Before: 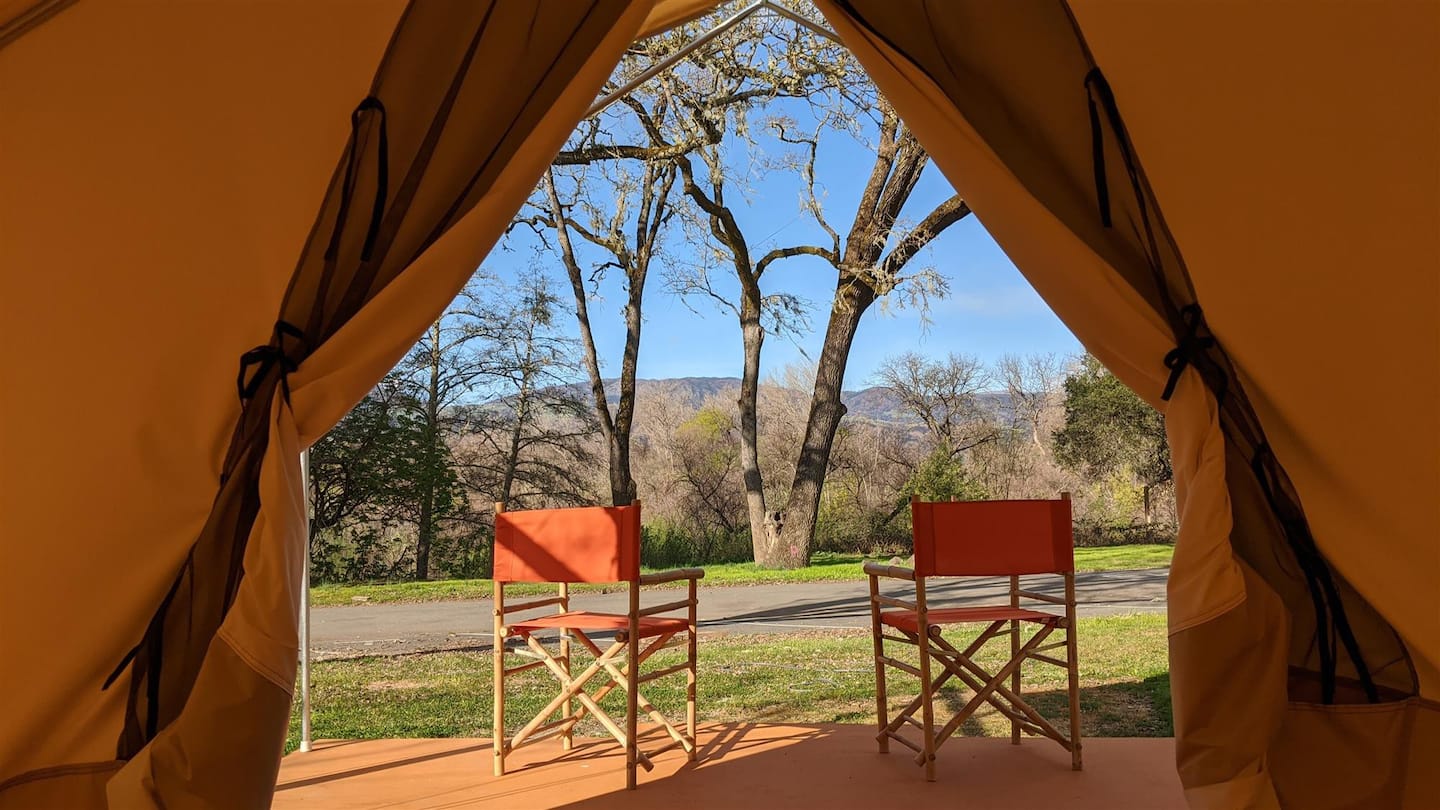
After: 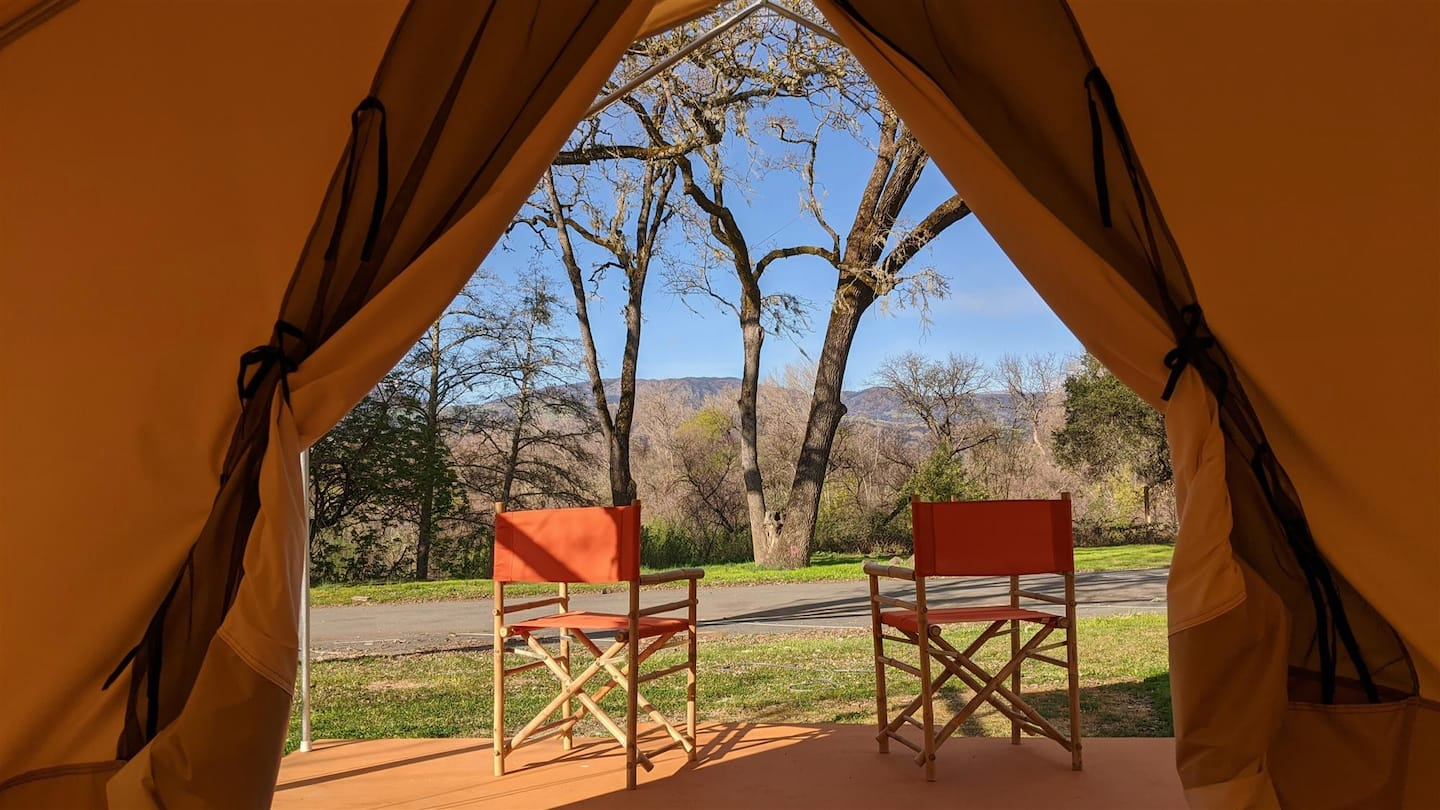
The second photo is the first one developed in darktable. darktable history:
graduated density: density 0.38 EV, hardness 21%, rotation -6.11°, saturation 32%
